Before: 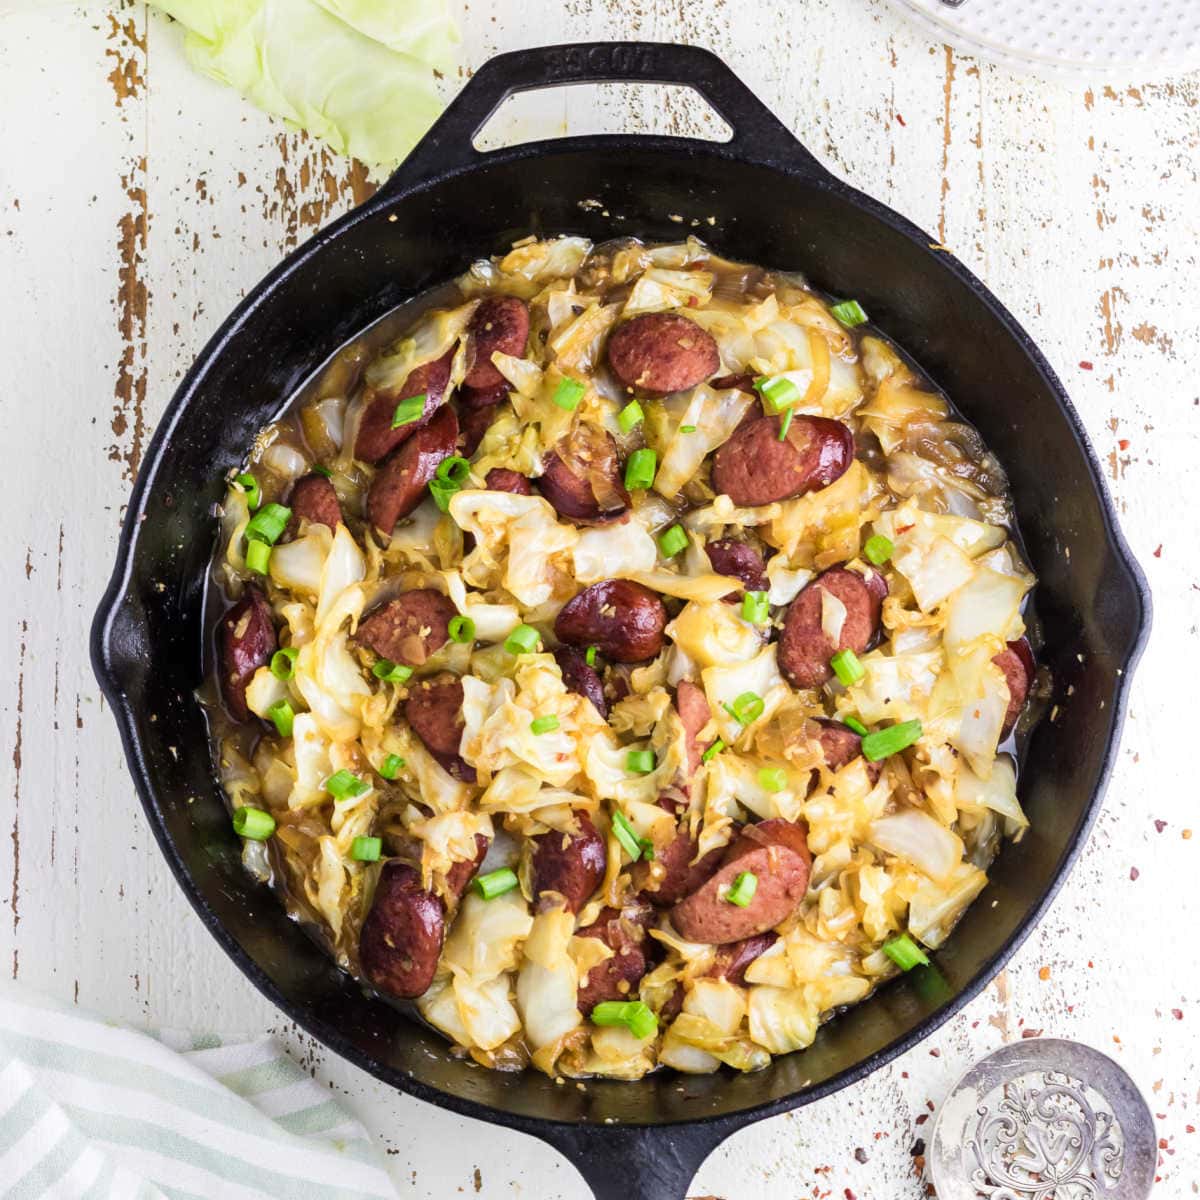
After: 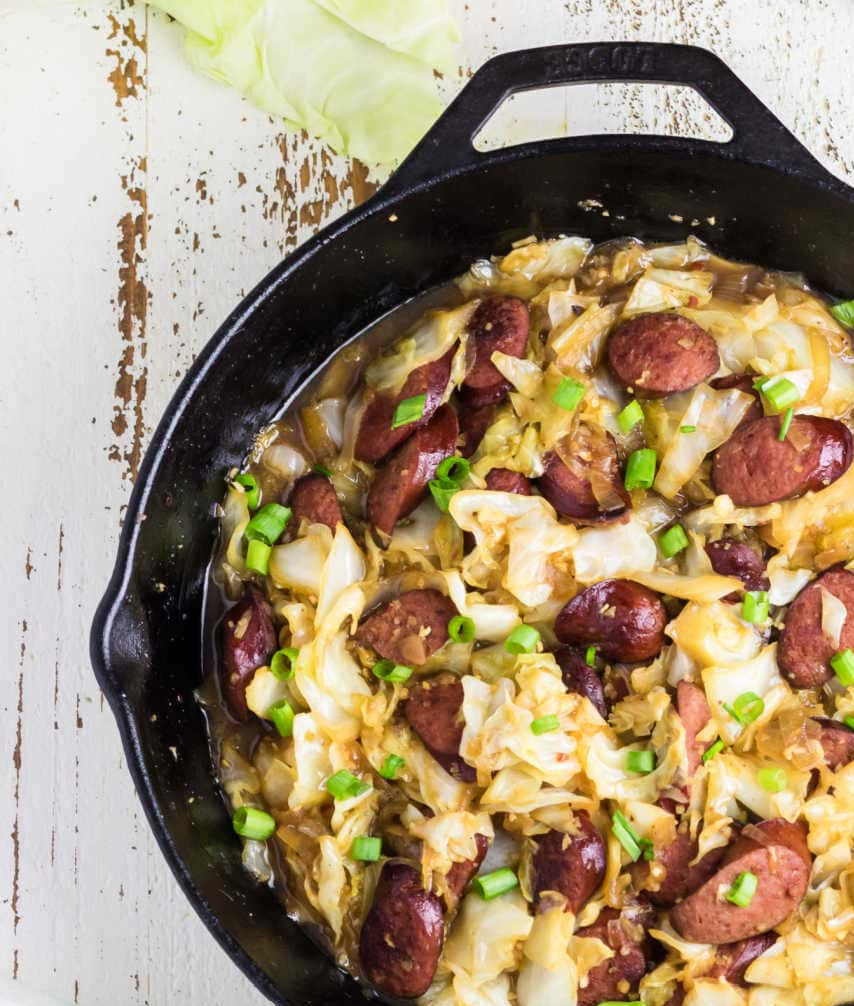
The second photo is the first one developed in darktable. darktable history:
crop: right 28.811%, bottom 16.109%
